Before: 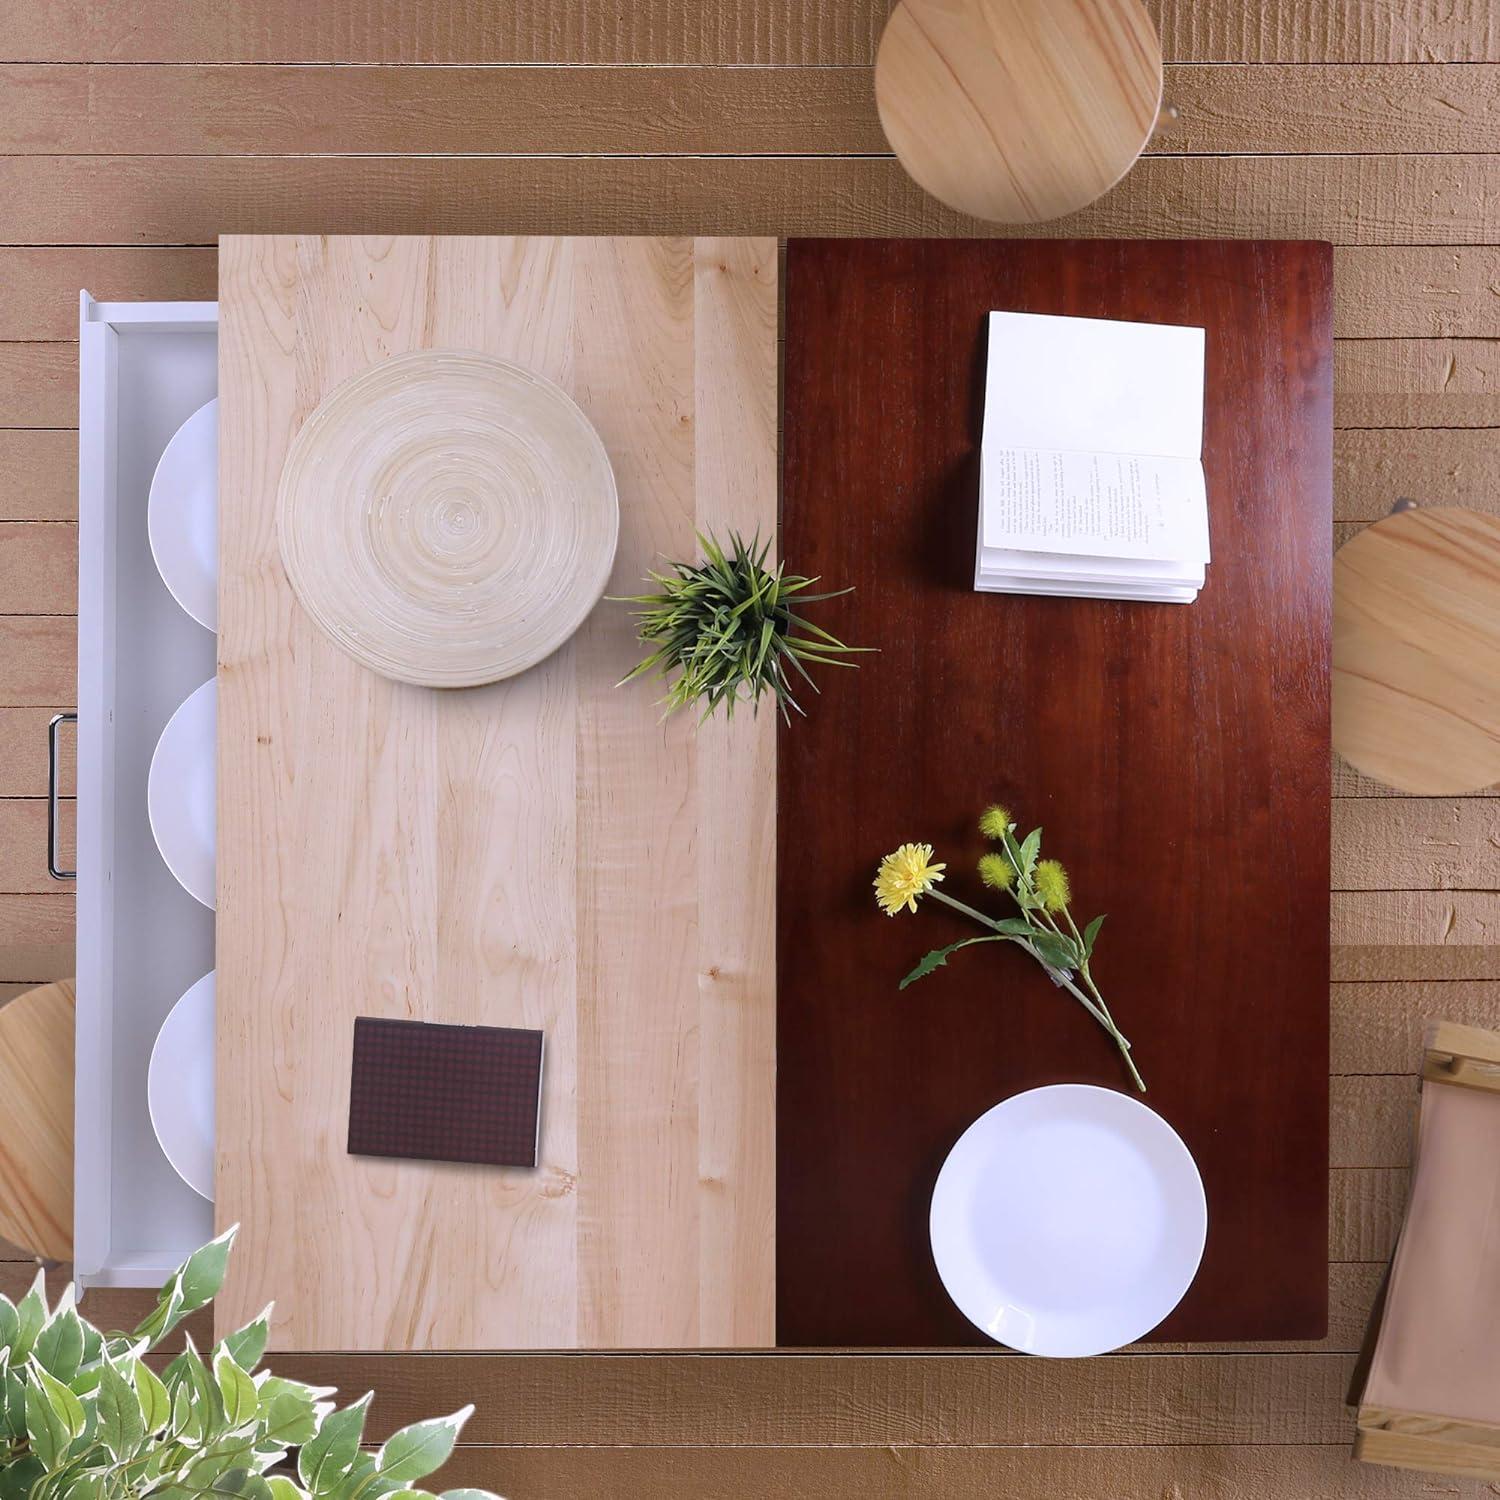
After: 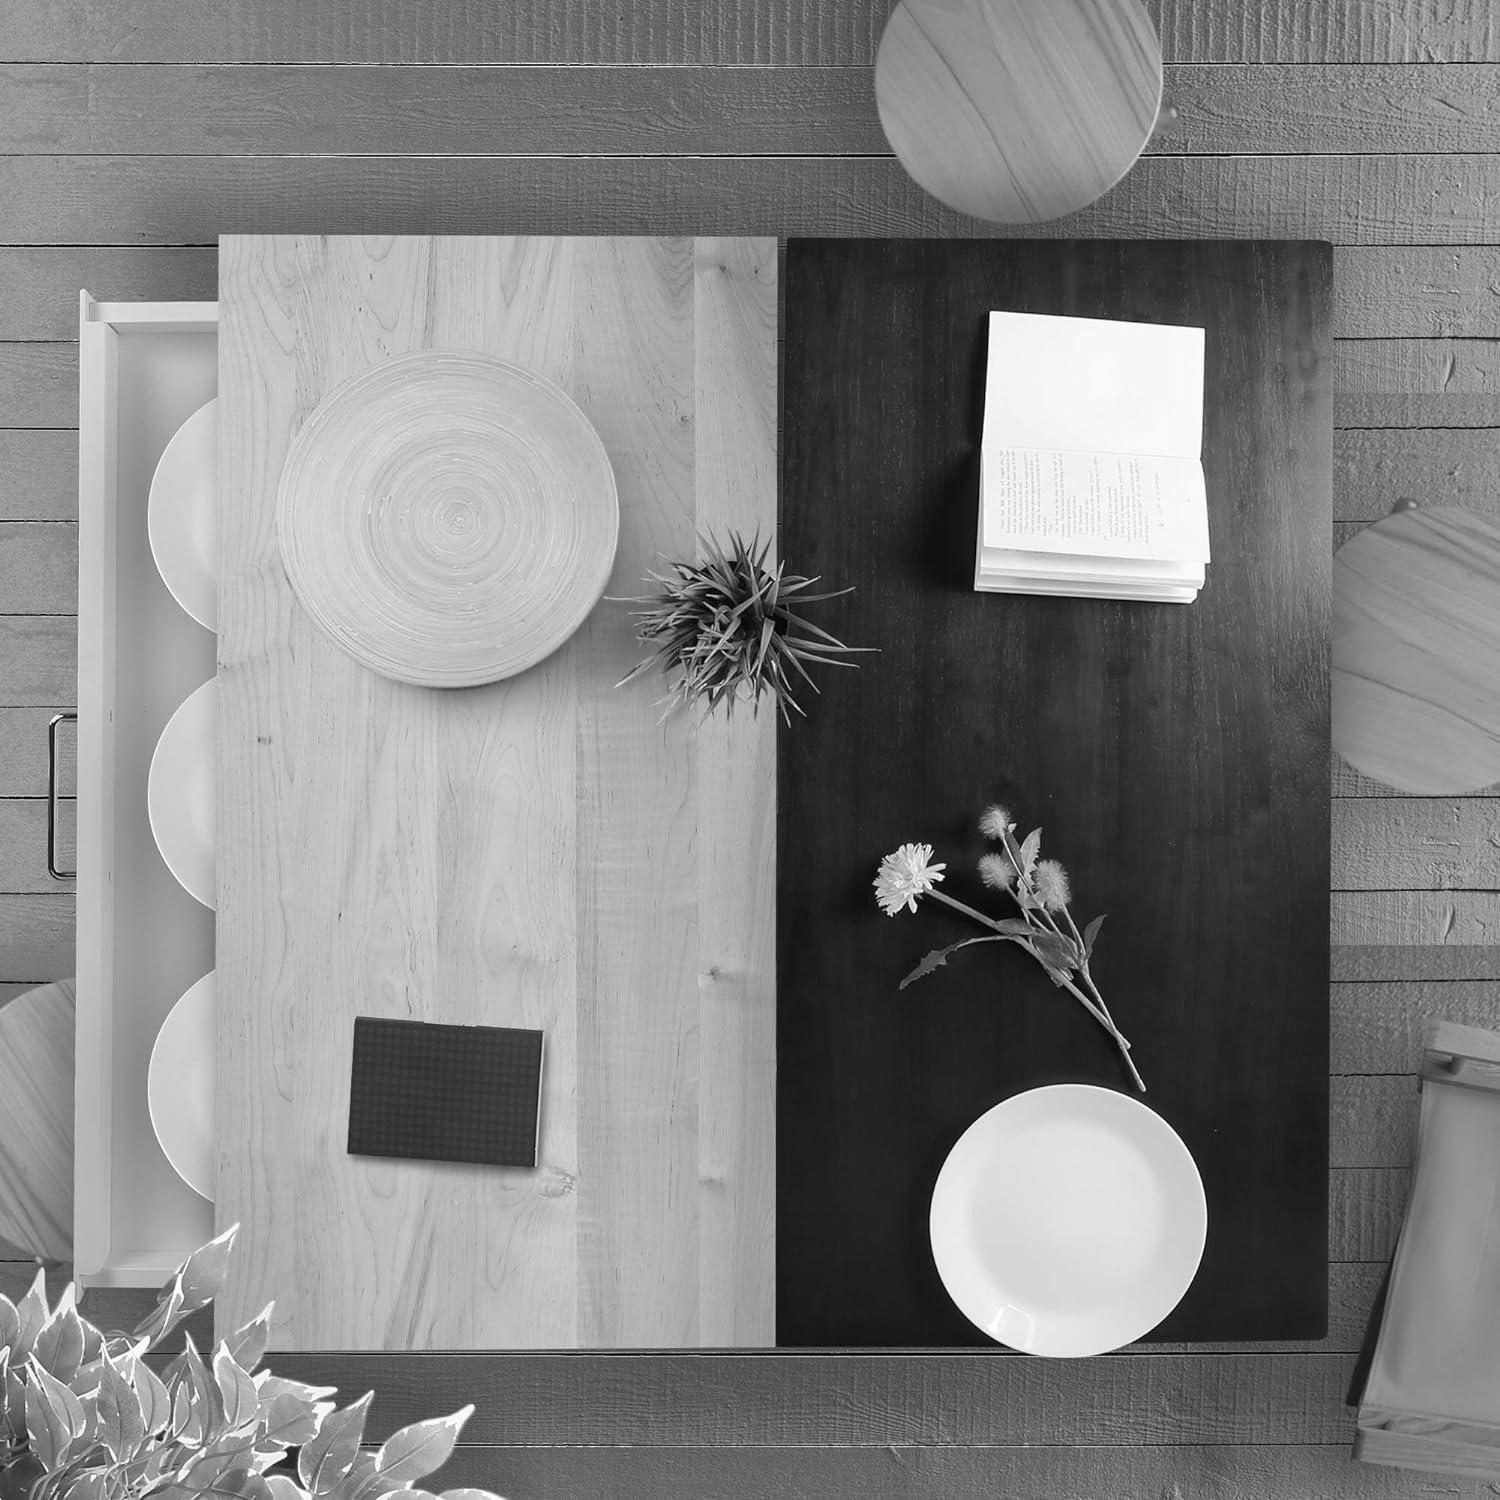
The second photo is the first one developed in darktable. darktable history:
monochrome: on, module defaults
